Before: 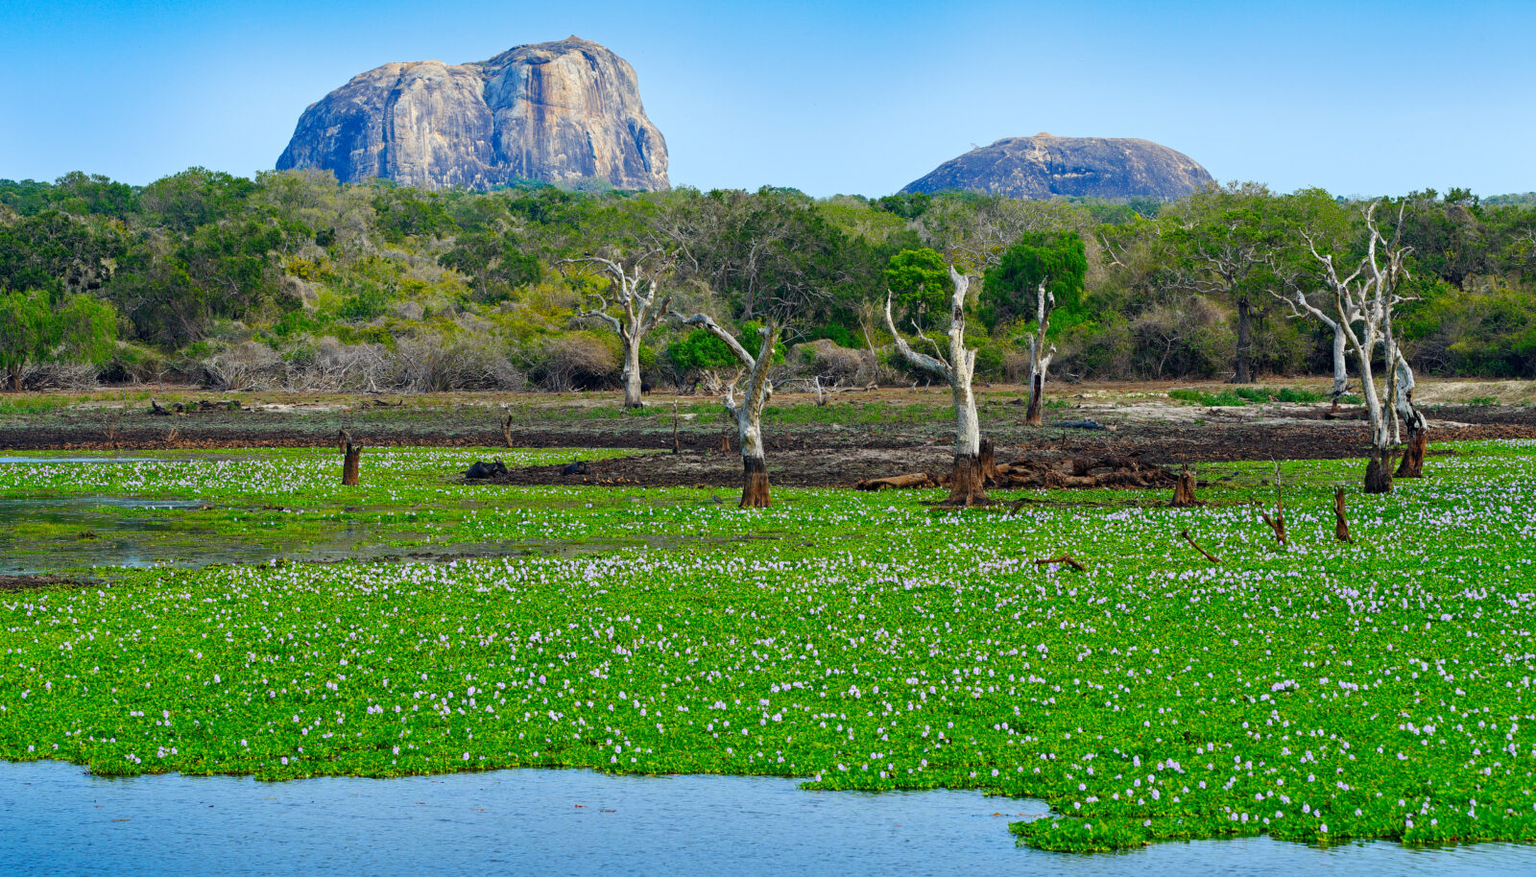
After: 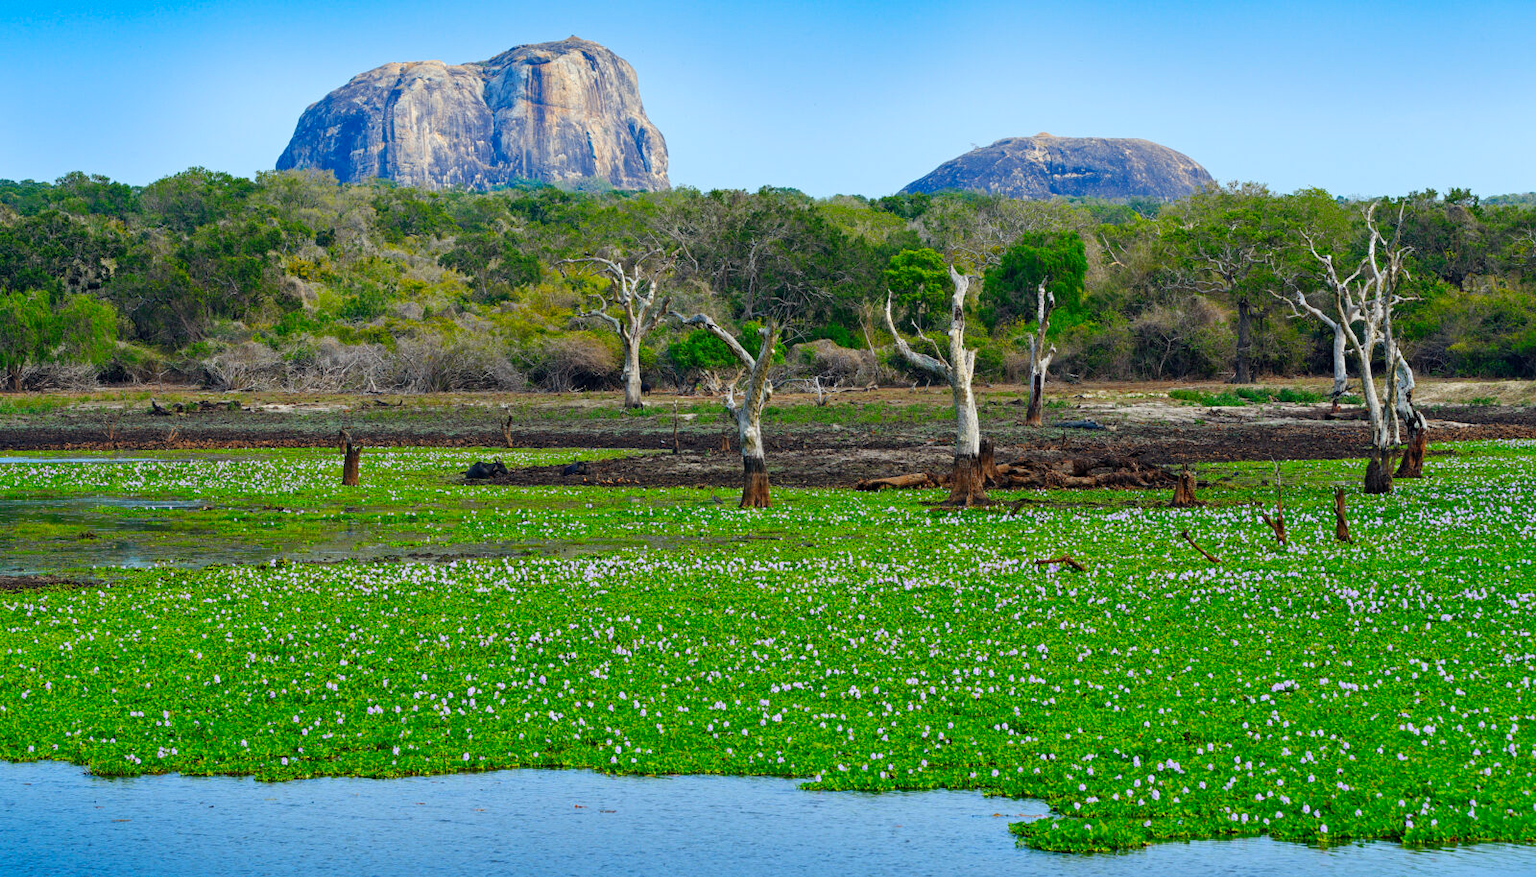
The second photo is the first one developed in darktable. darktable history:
contrast brightness saturation: contrast 0.035, saturation 0.067
